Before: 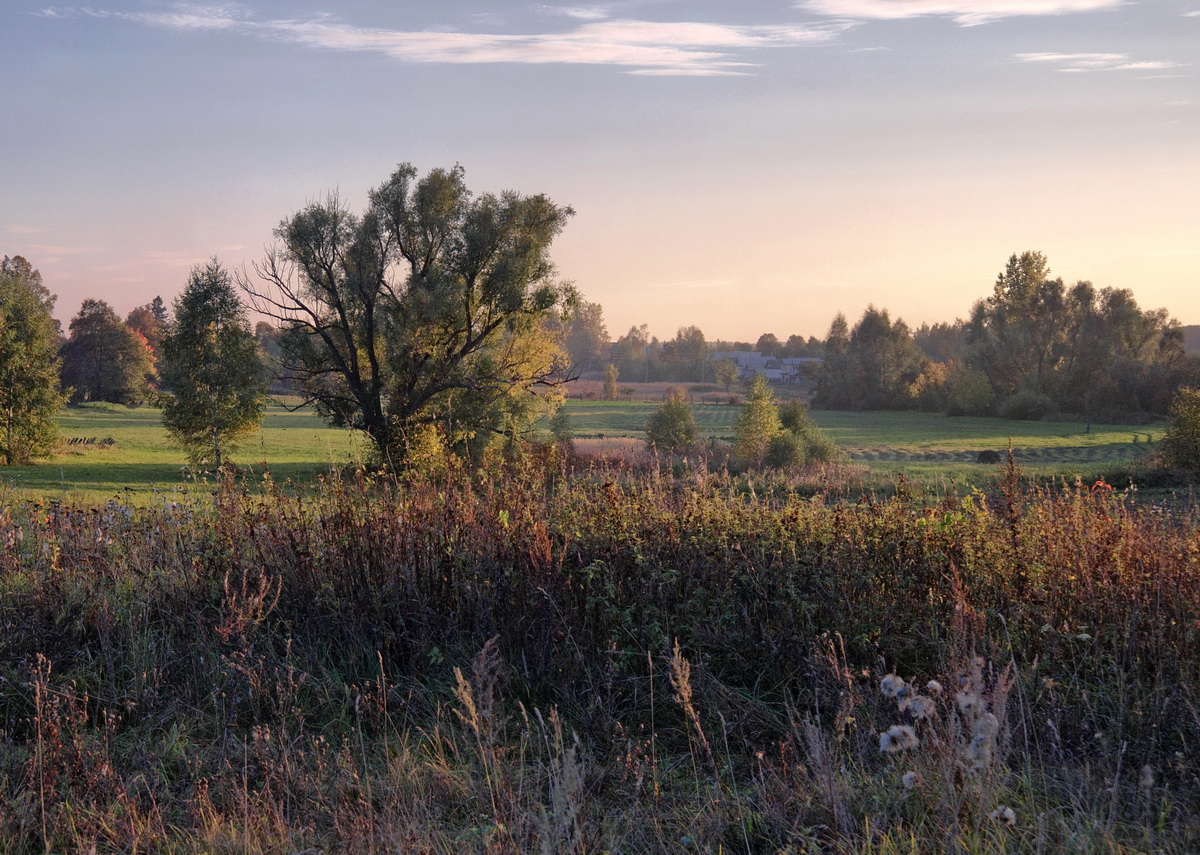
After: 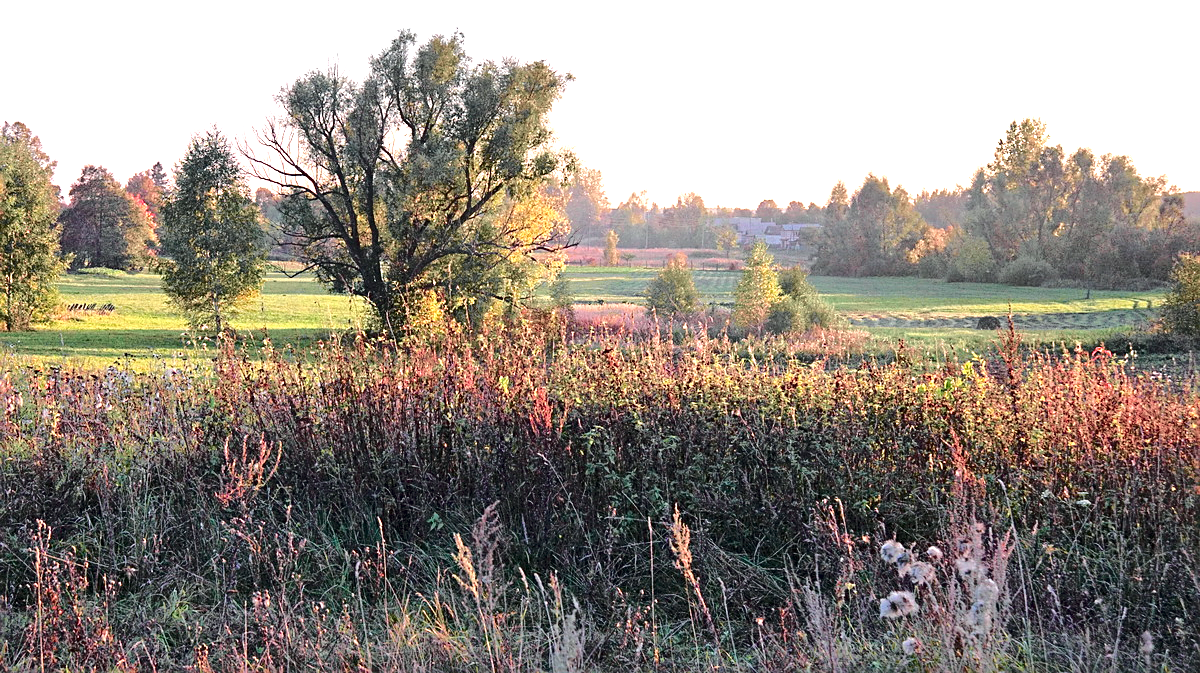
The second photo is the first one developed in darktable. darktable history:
crop and rotate: top 15.774%, bottom 5.506%
tone curve: curves: ch0 [(0, 0.003) (0.211, 0.174) (0.482, 0.519) (0.843, 0.821) (0.992, 0.971)]; ch1 [(0, 0) (0.276, 0.206) (0.393, 0.364) (0.482, 0.477) (0.506, 0.5) (0.523, 0.523) (0.572, 0.592) (0.695, 0.767) (1, 1)]; ch2 [(0, 0) (0.438, 0.456) (0.498, 0.497) (0.536, 0.527) (0.562, 0.584) (0.619, 0.602) (0.698, 0.698) (1, 1)], color space Lab, independent channels, preserve colors none
sharpen: on, module defaults
exposure: black level correction 0, exposure 1.625 EV, compensate exposure bias true, compensate highlight preservation false
